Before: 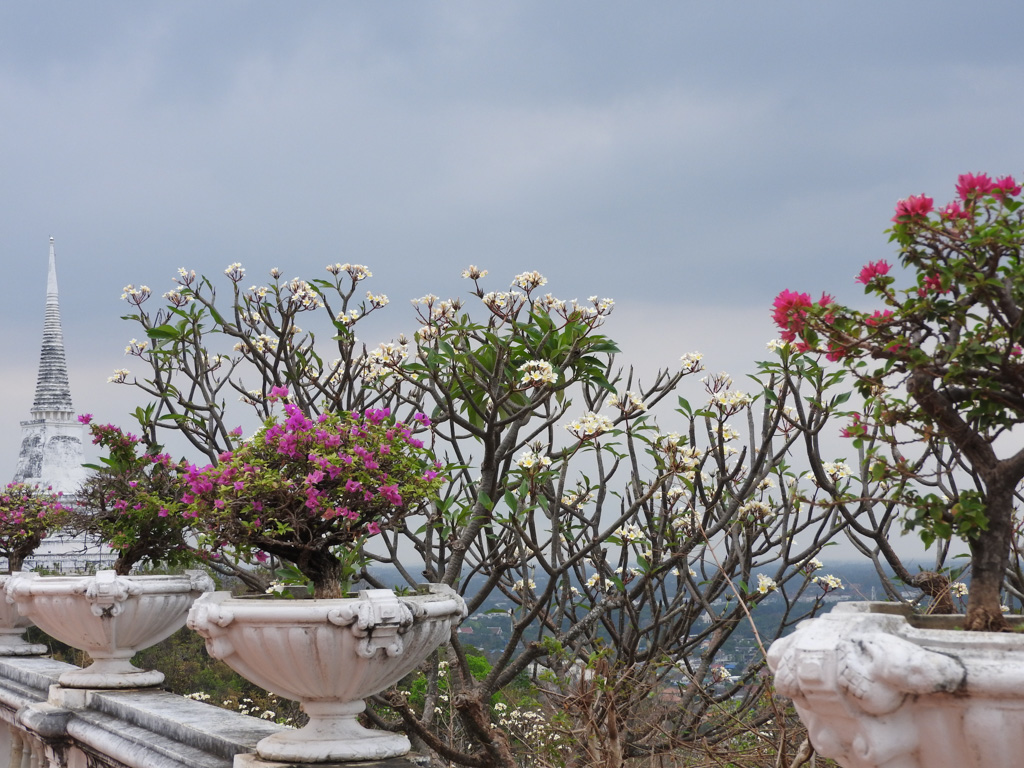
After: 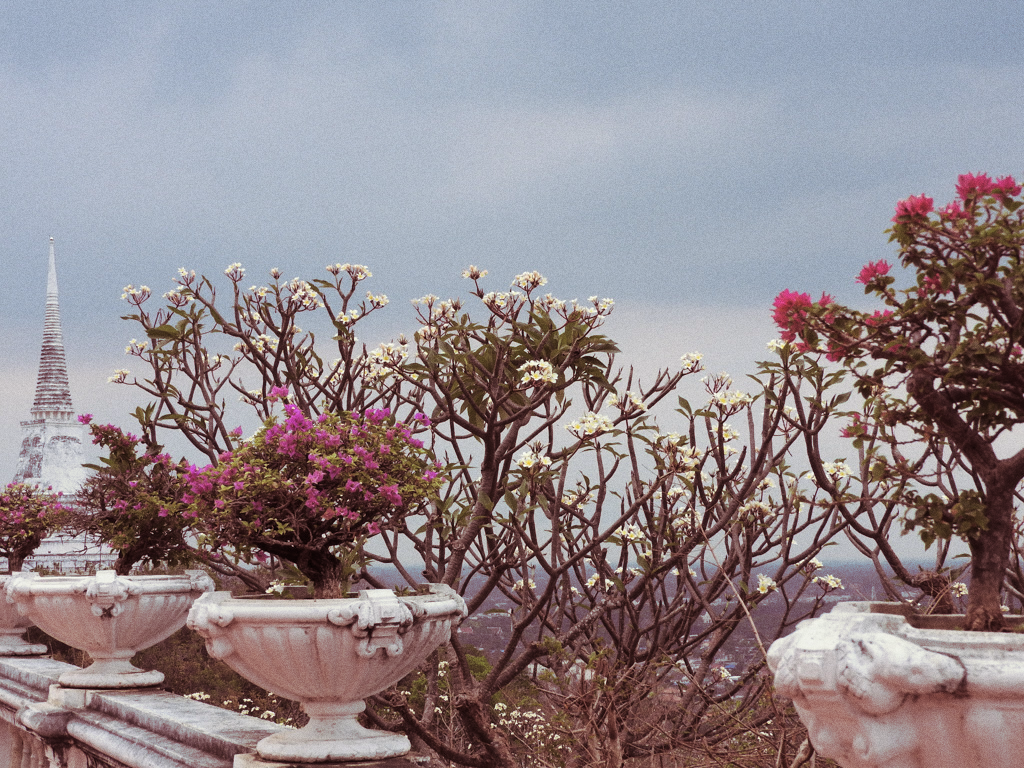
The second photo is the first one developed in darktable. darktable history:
white balance: red 1.009, blue 0.985
split-toning: on, module defaults
grain: on, module defaults
